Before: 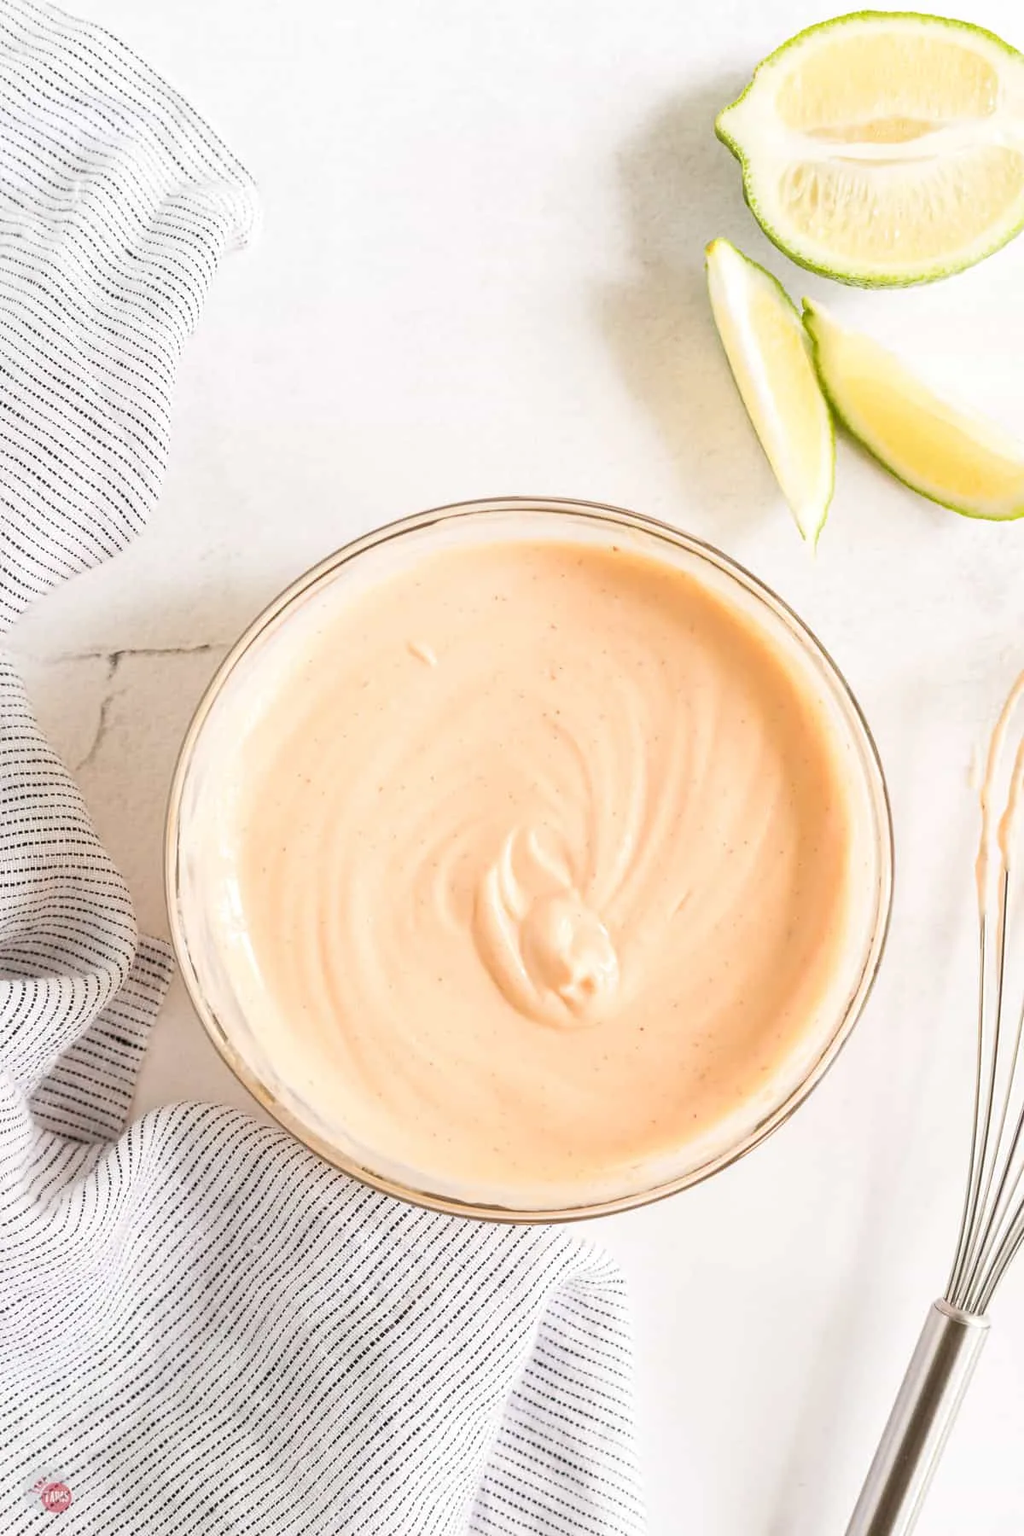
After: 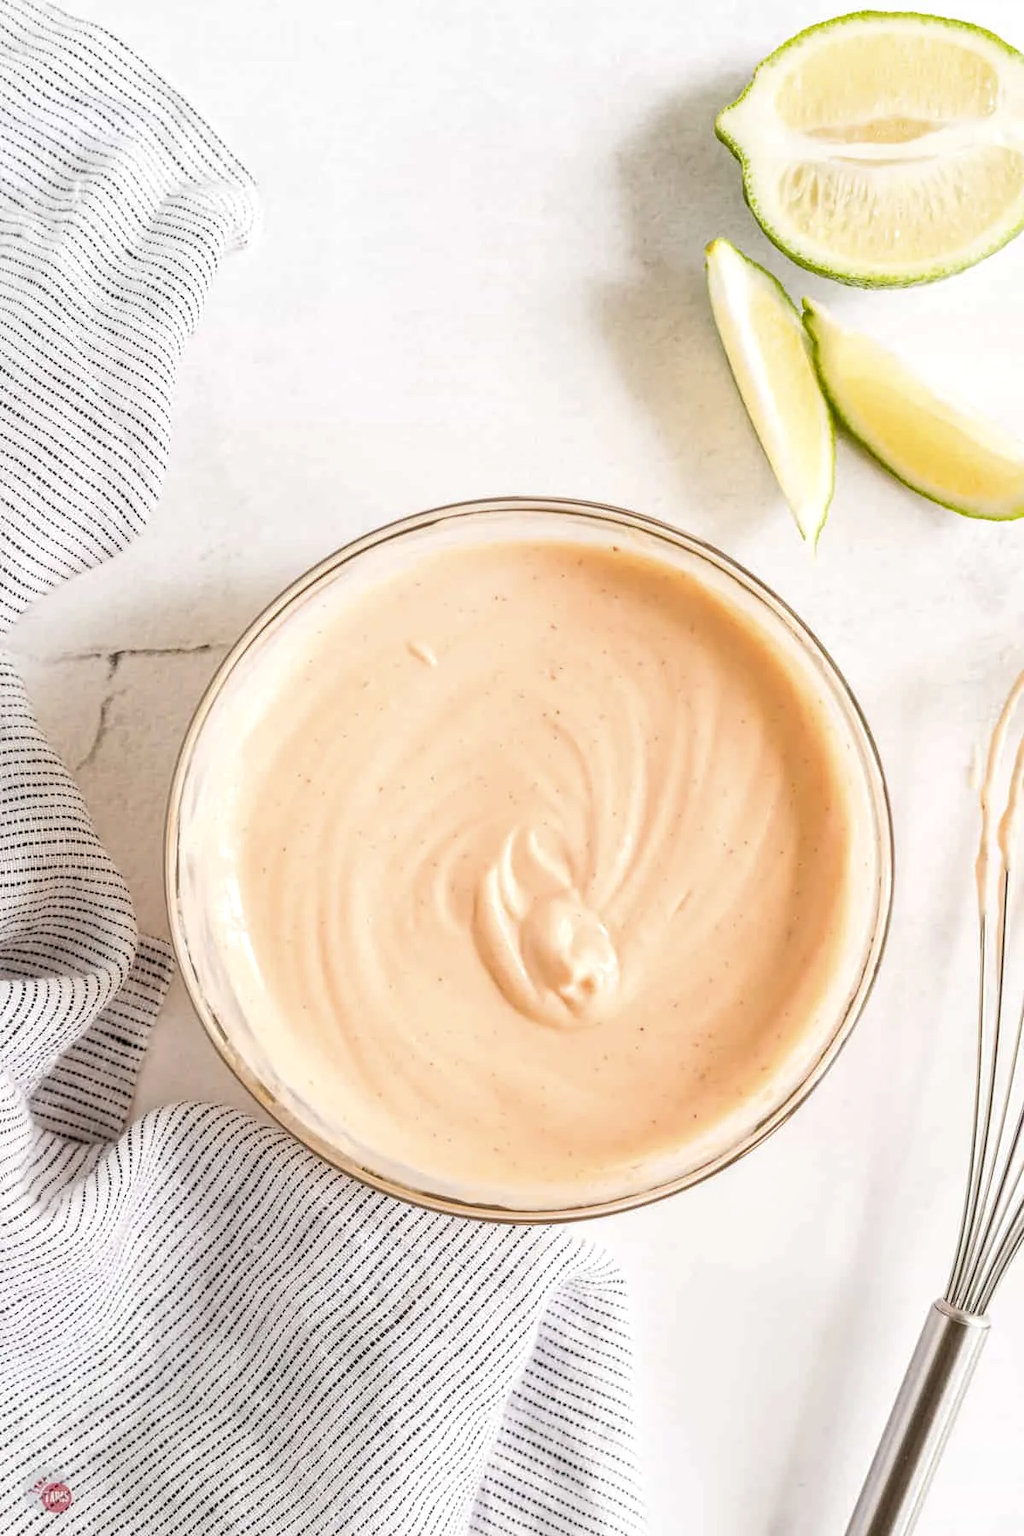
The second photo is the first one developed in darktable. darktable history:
local contrast: highlights 63%, detail 143%, midtone range 0.421
exposure: exposure -0.046 EV, compensate highlight preservation false
